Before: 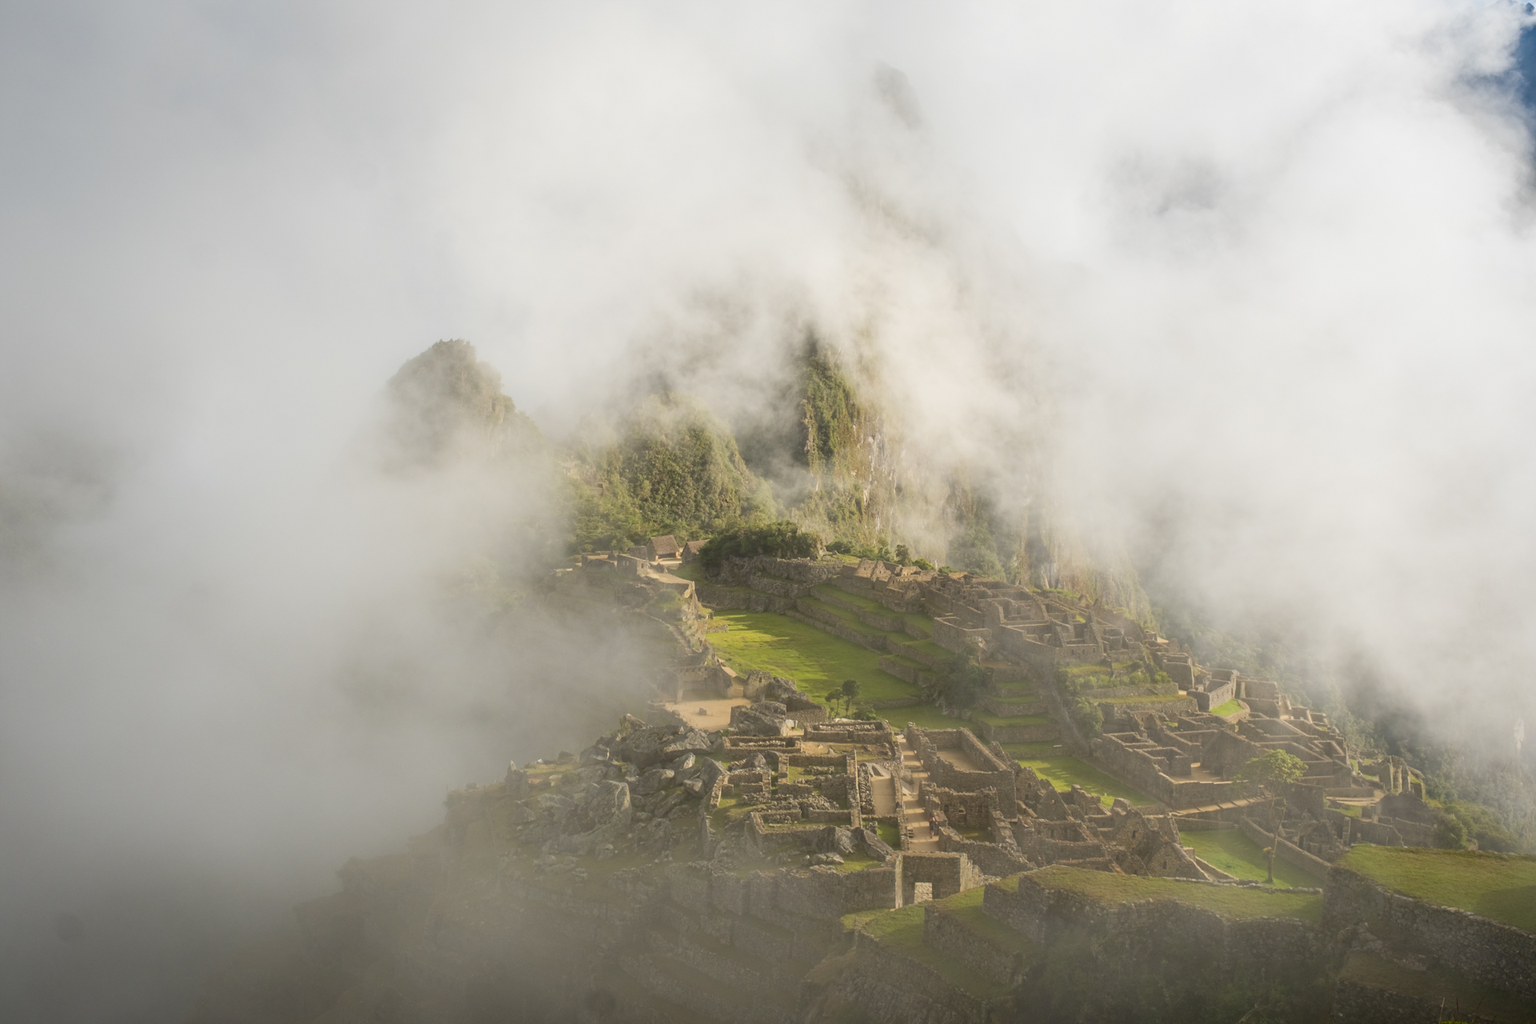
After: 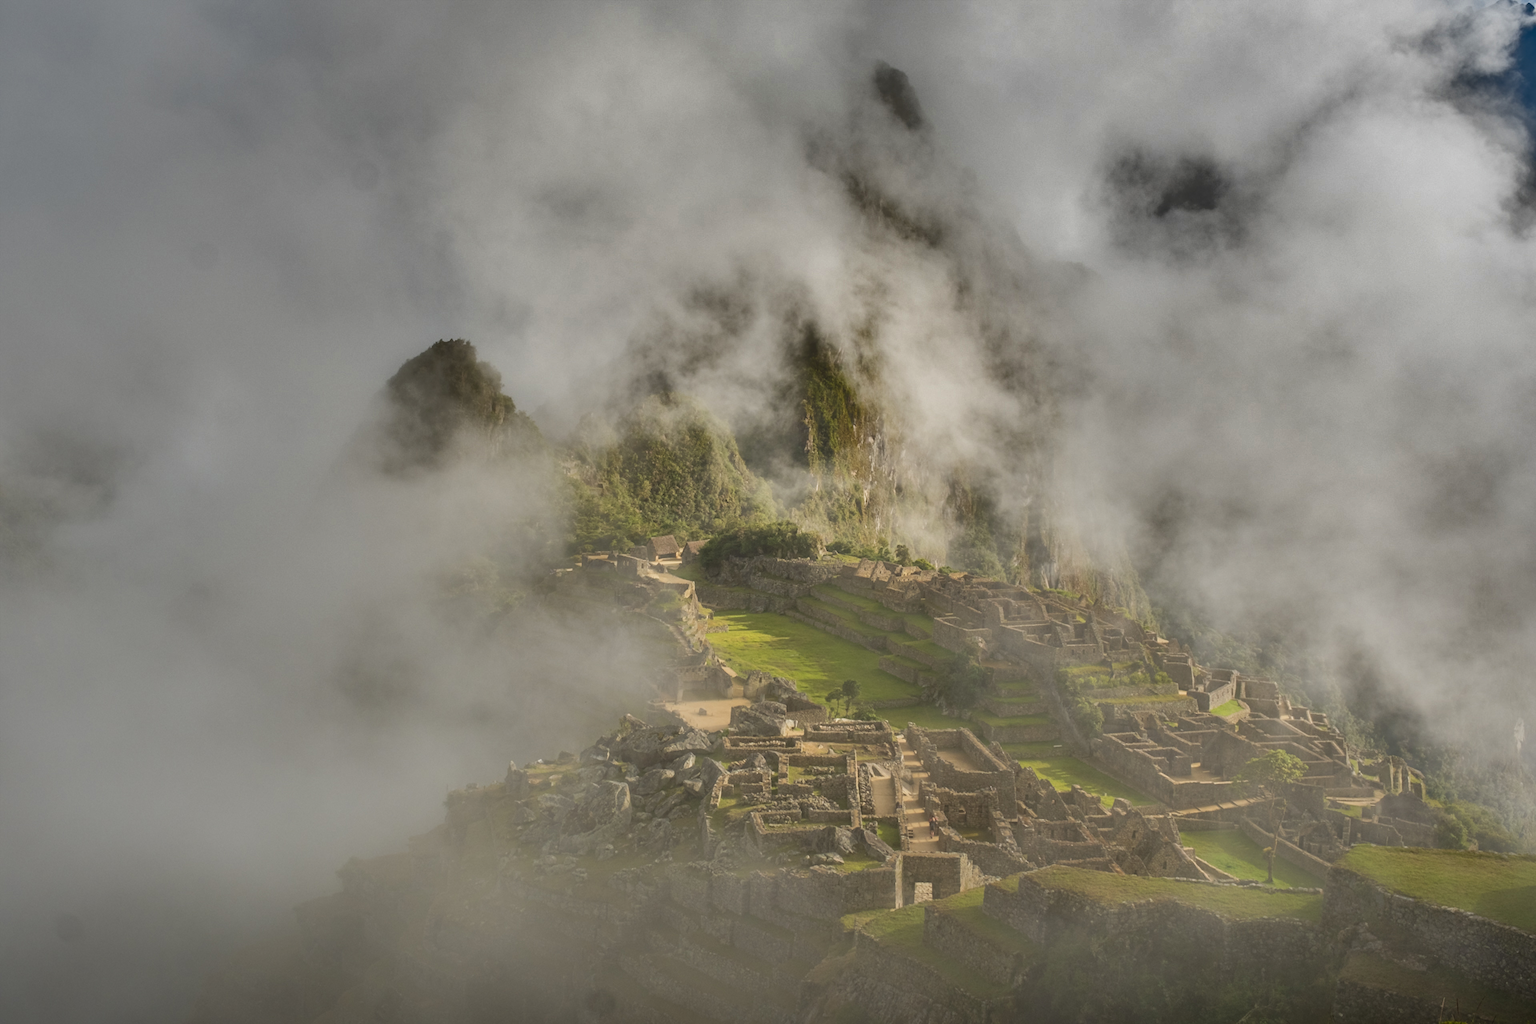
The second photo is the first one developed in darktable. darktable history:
shadows and highlights: shadows 19.38, highlights -84.39, soften with gaussian
